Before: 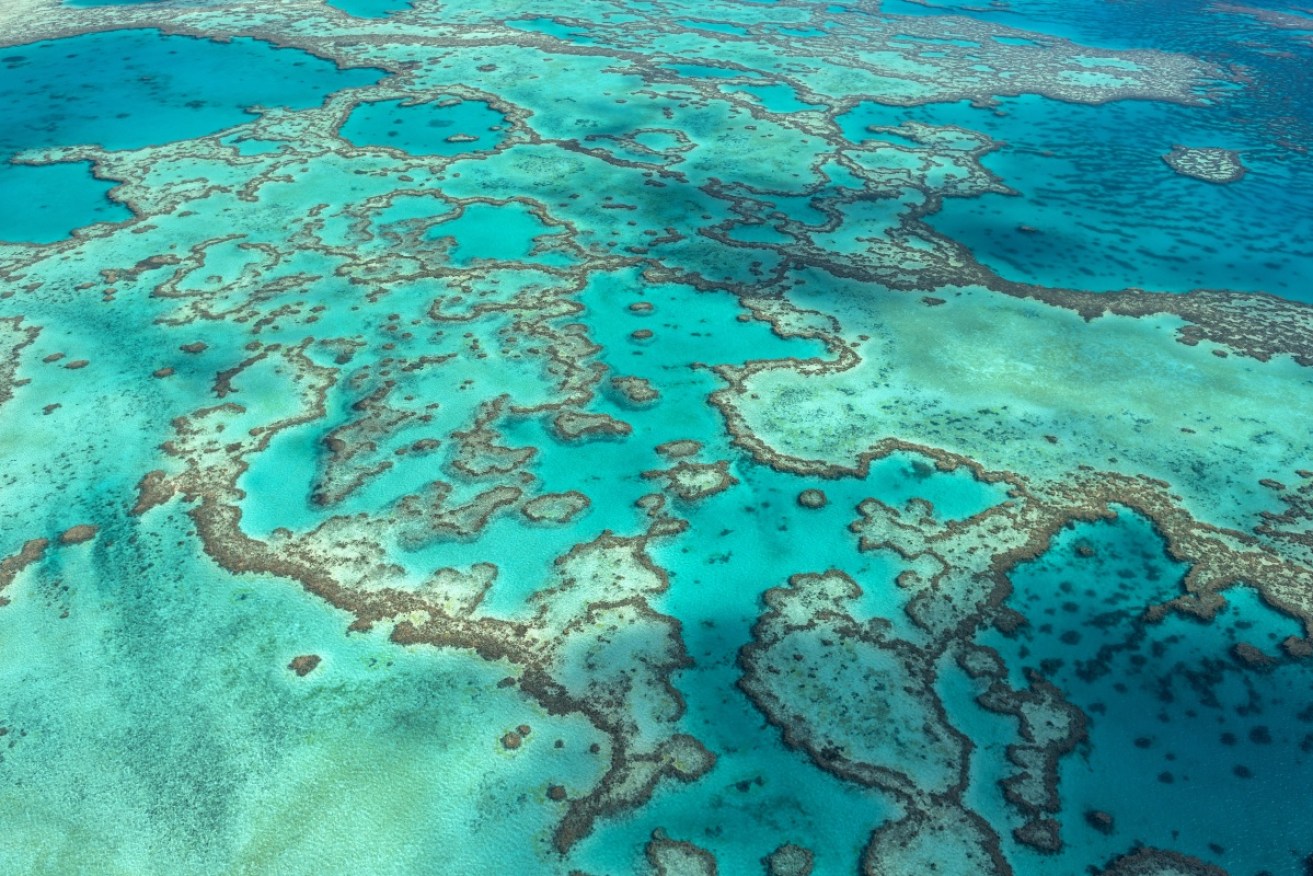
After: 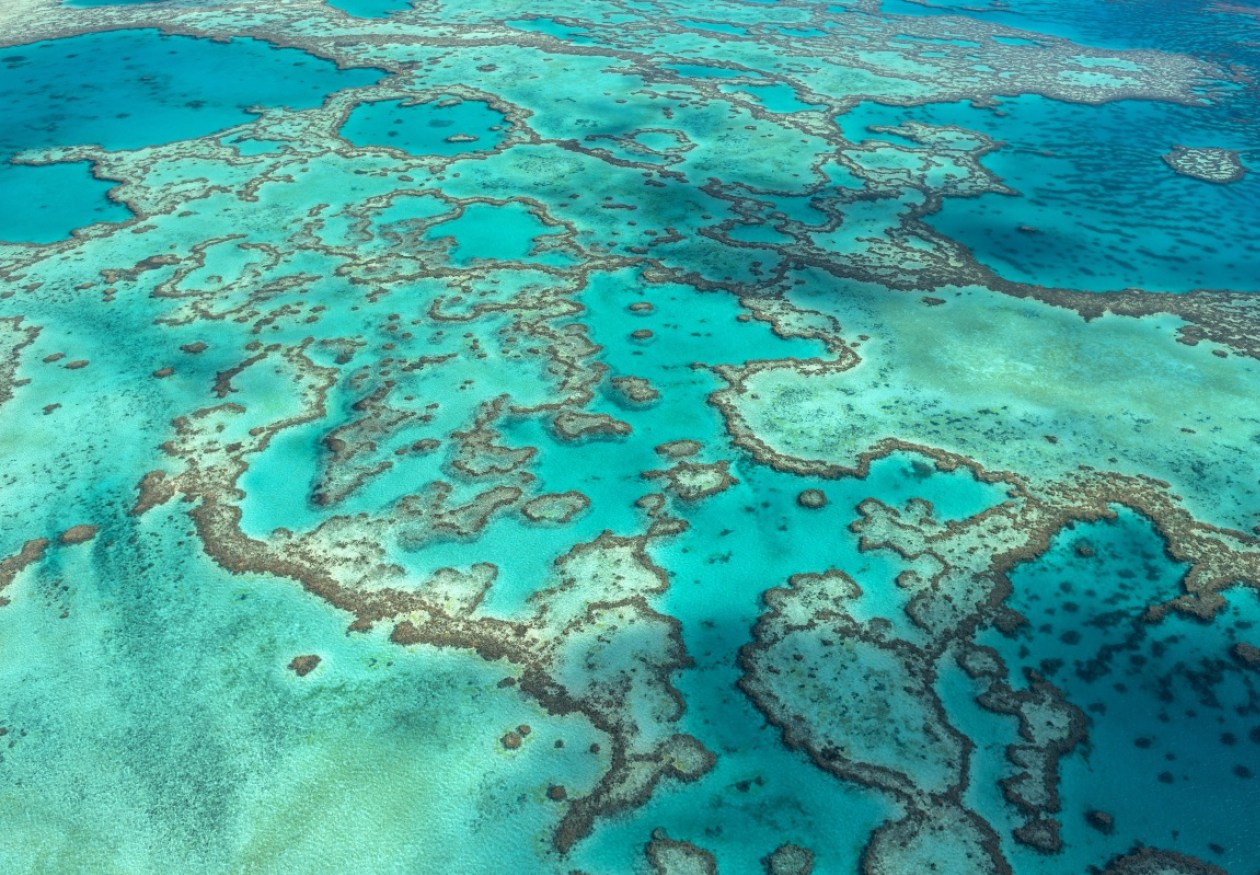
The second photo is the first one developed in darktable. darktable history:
crop: right 3.982%, bottom 0.035%
